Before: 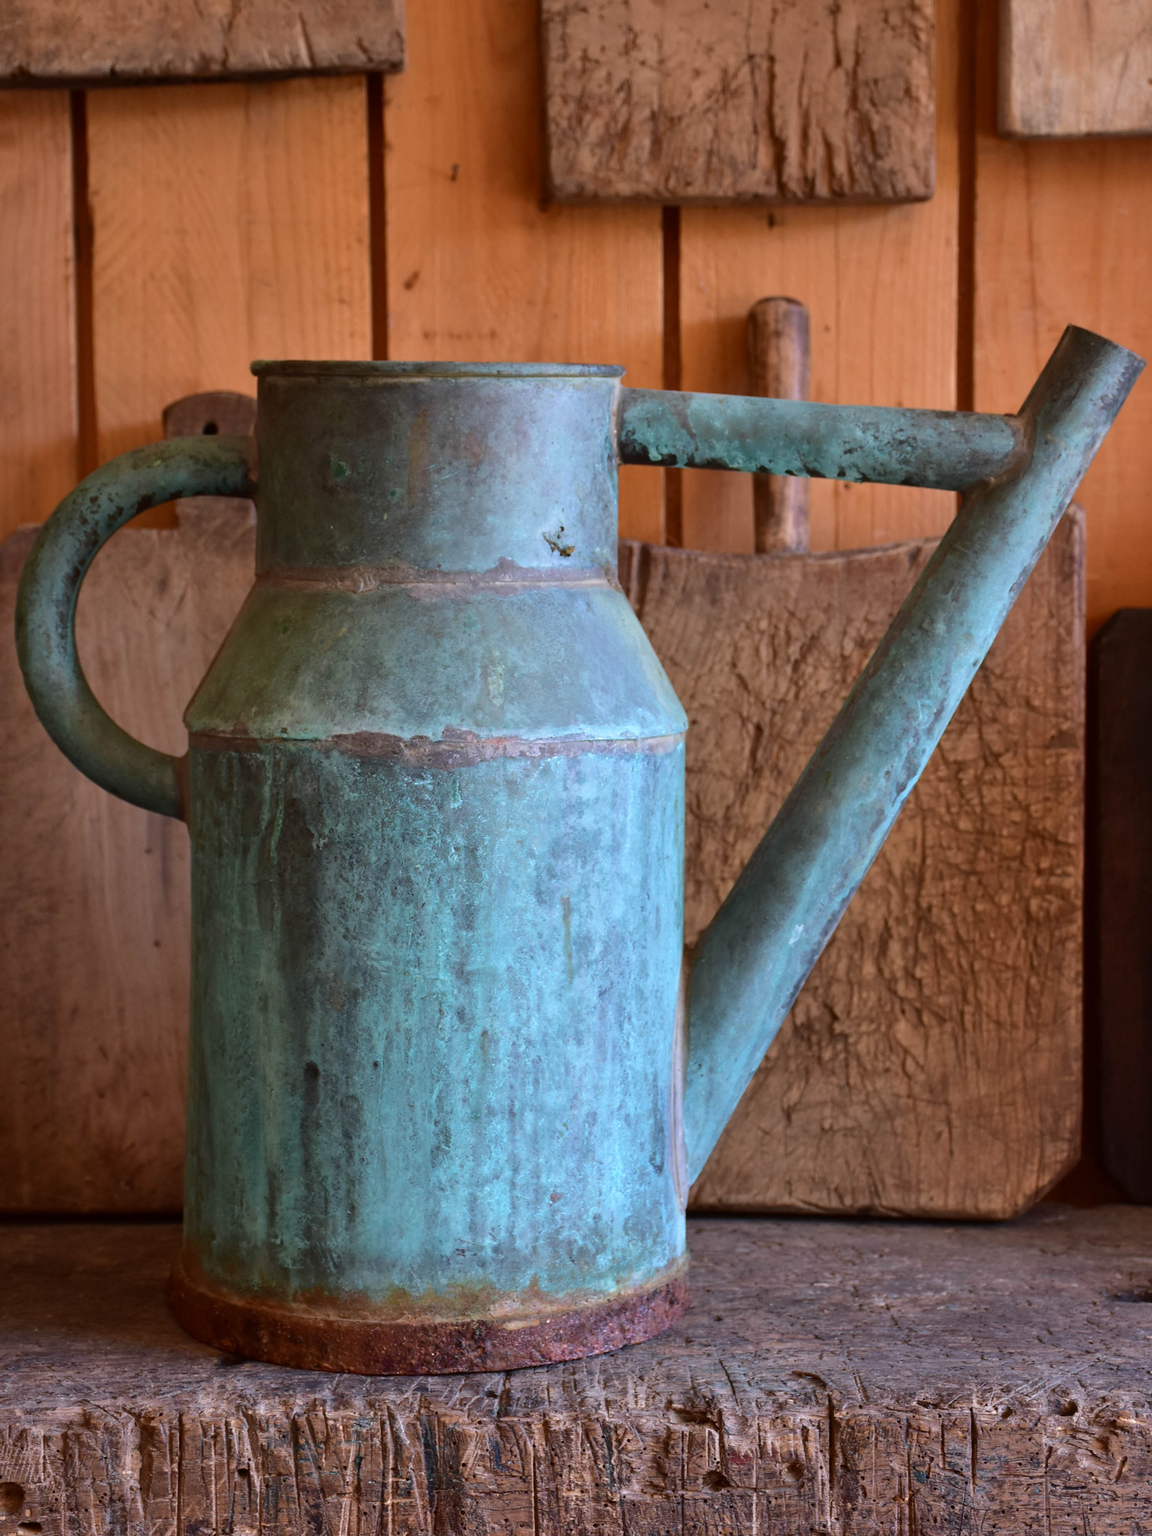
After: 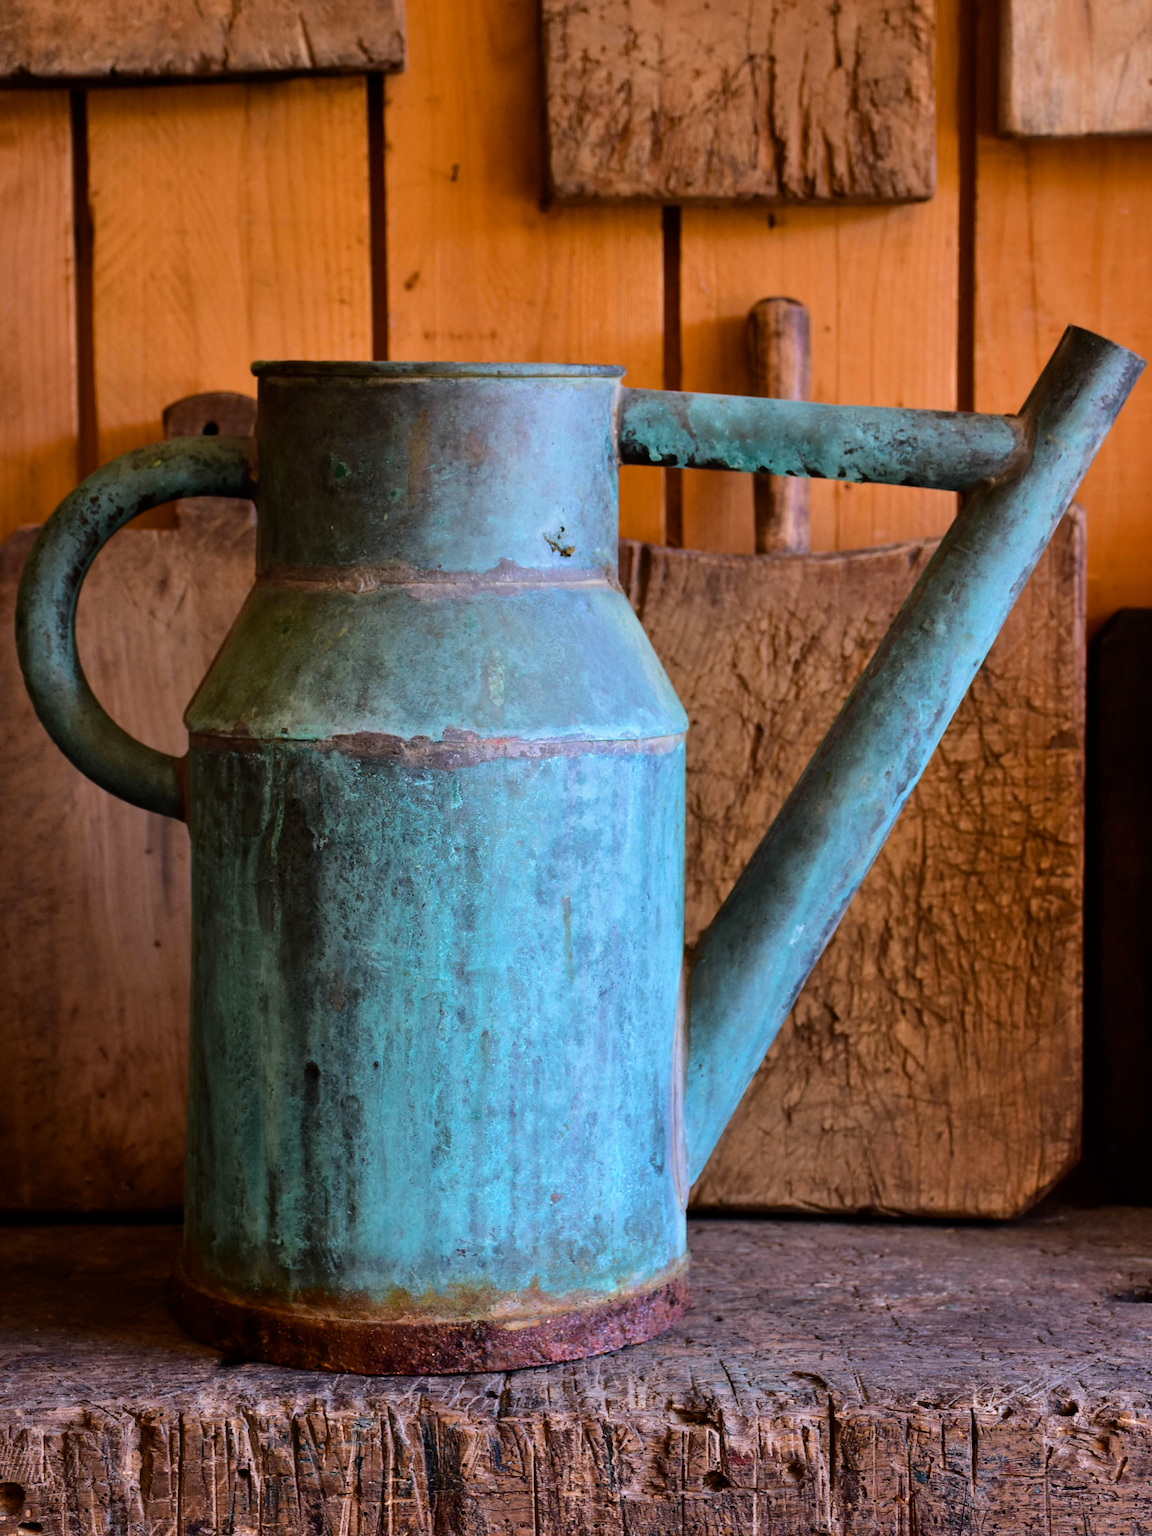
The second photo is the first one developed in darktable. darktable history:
color balance: mode lift, gamma, gain (sRGB)
filmic rgb: black relative exposure -8.07 EV, white relative exposure 3 EV, hardness 5.35, contrast 1.25
color balance rgb: perceptual saturation grading › global saturation 25%, global vibrance 20%
exposure: exposure 0 EV, compensate highlight preservation false
tone equalizer: -8 EV -1.84 EV, -7 EV -1.16 EV, -6 EV -1.62 EV, smoothing diameter 25%, edges refinement/feathering 10, preserve details guided filter
